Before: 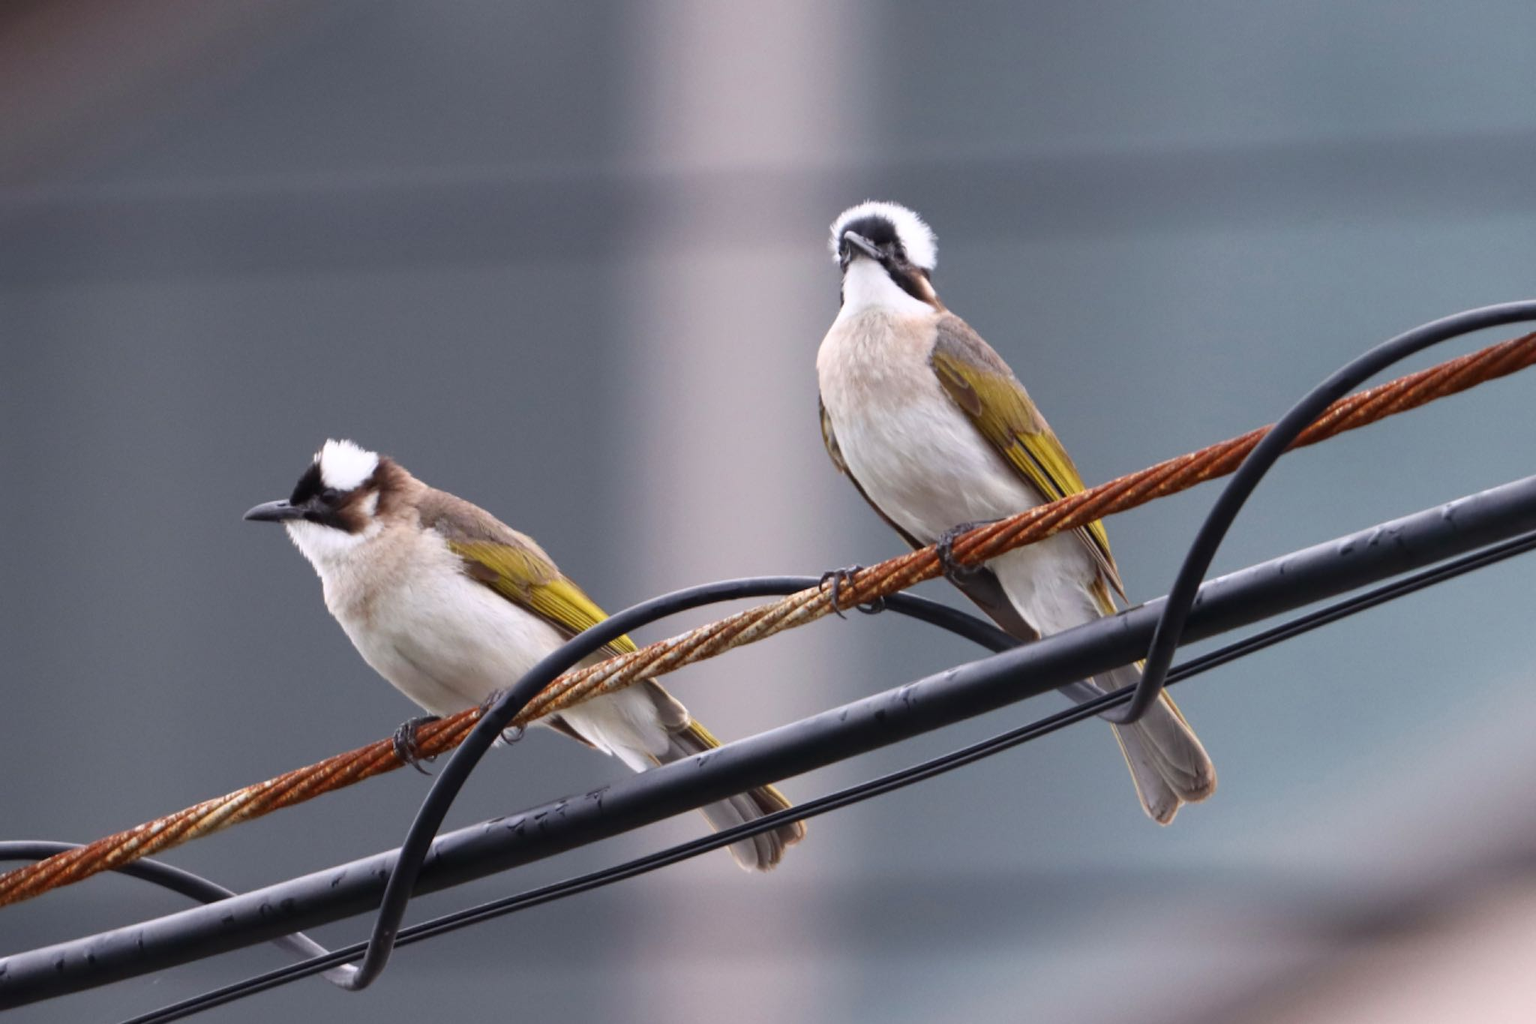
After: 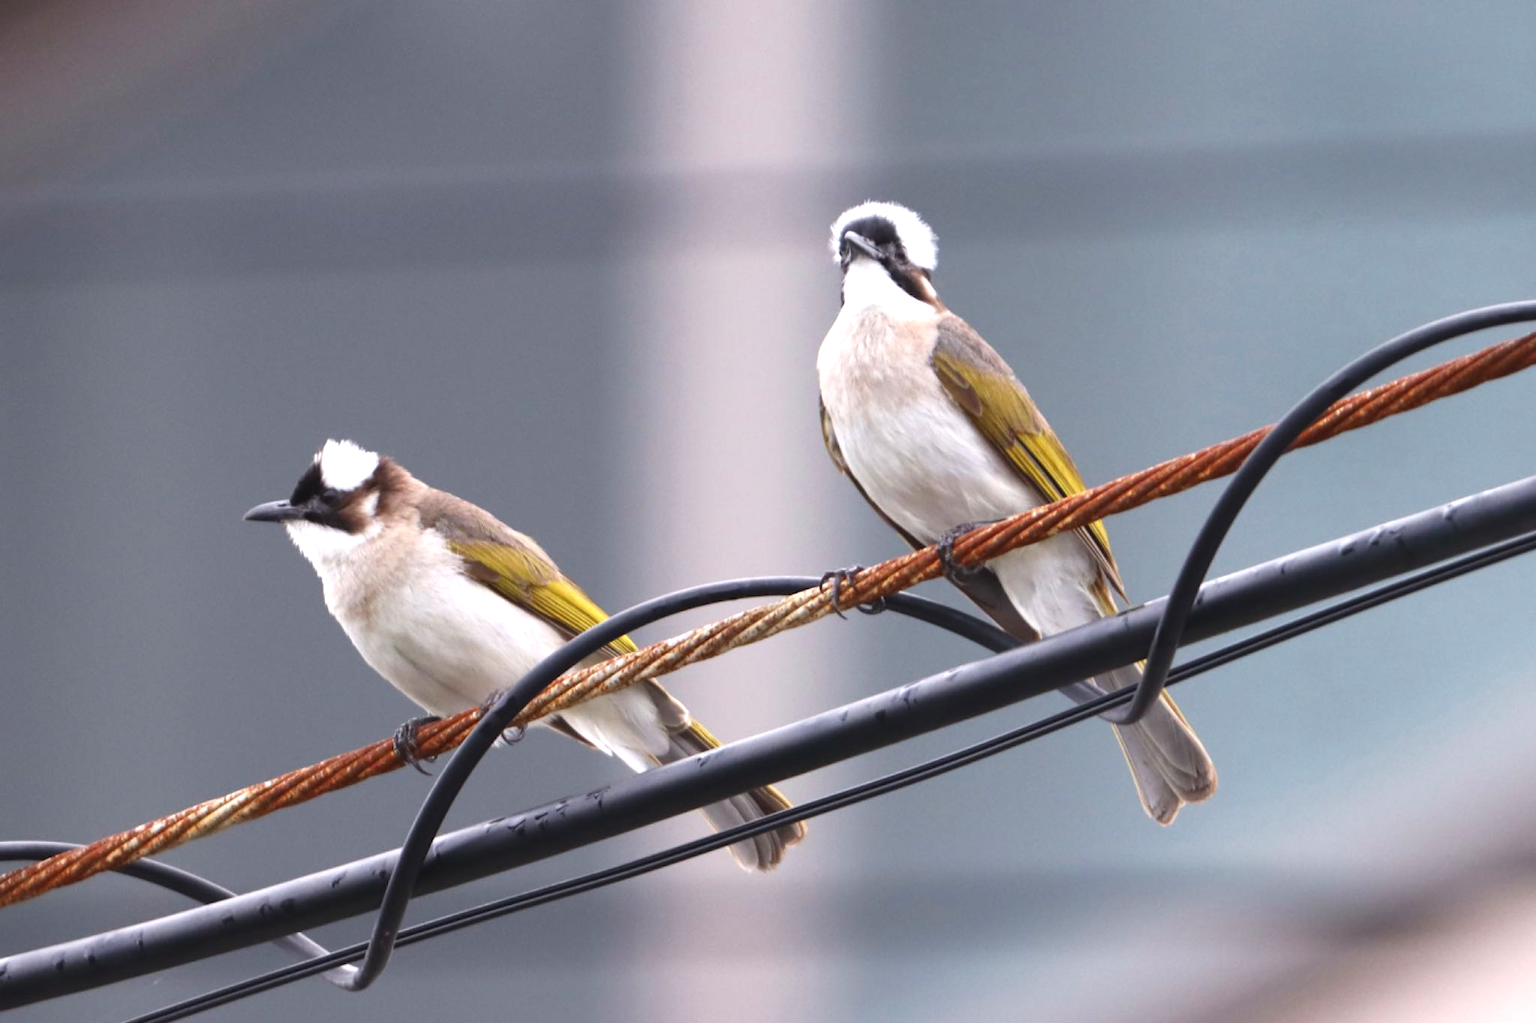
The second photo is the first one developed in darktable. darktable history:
exposure: black level correction -0.002, exposure 0.54 EV, compensate highlight preservation false
